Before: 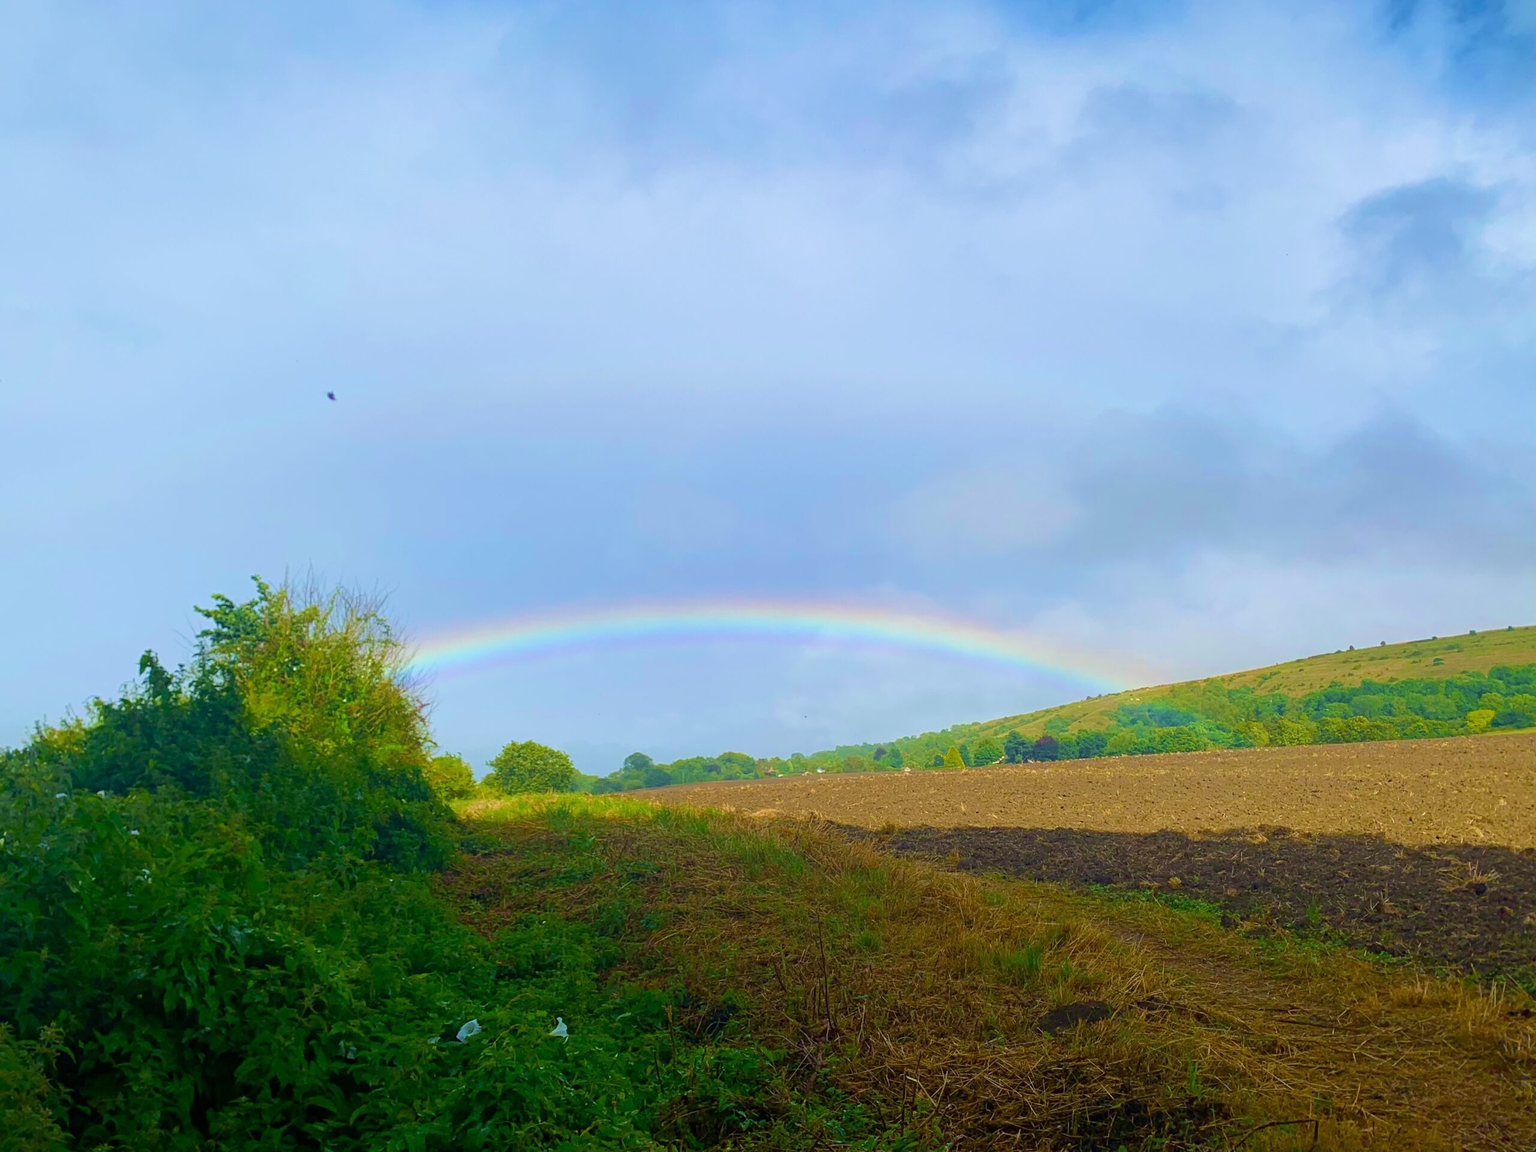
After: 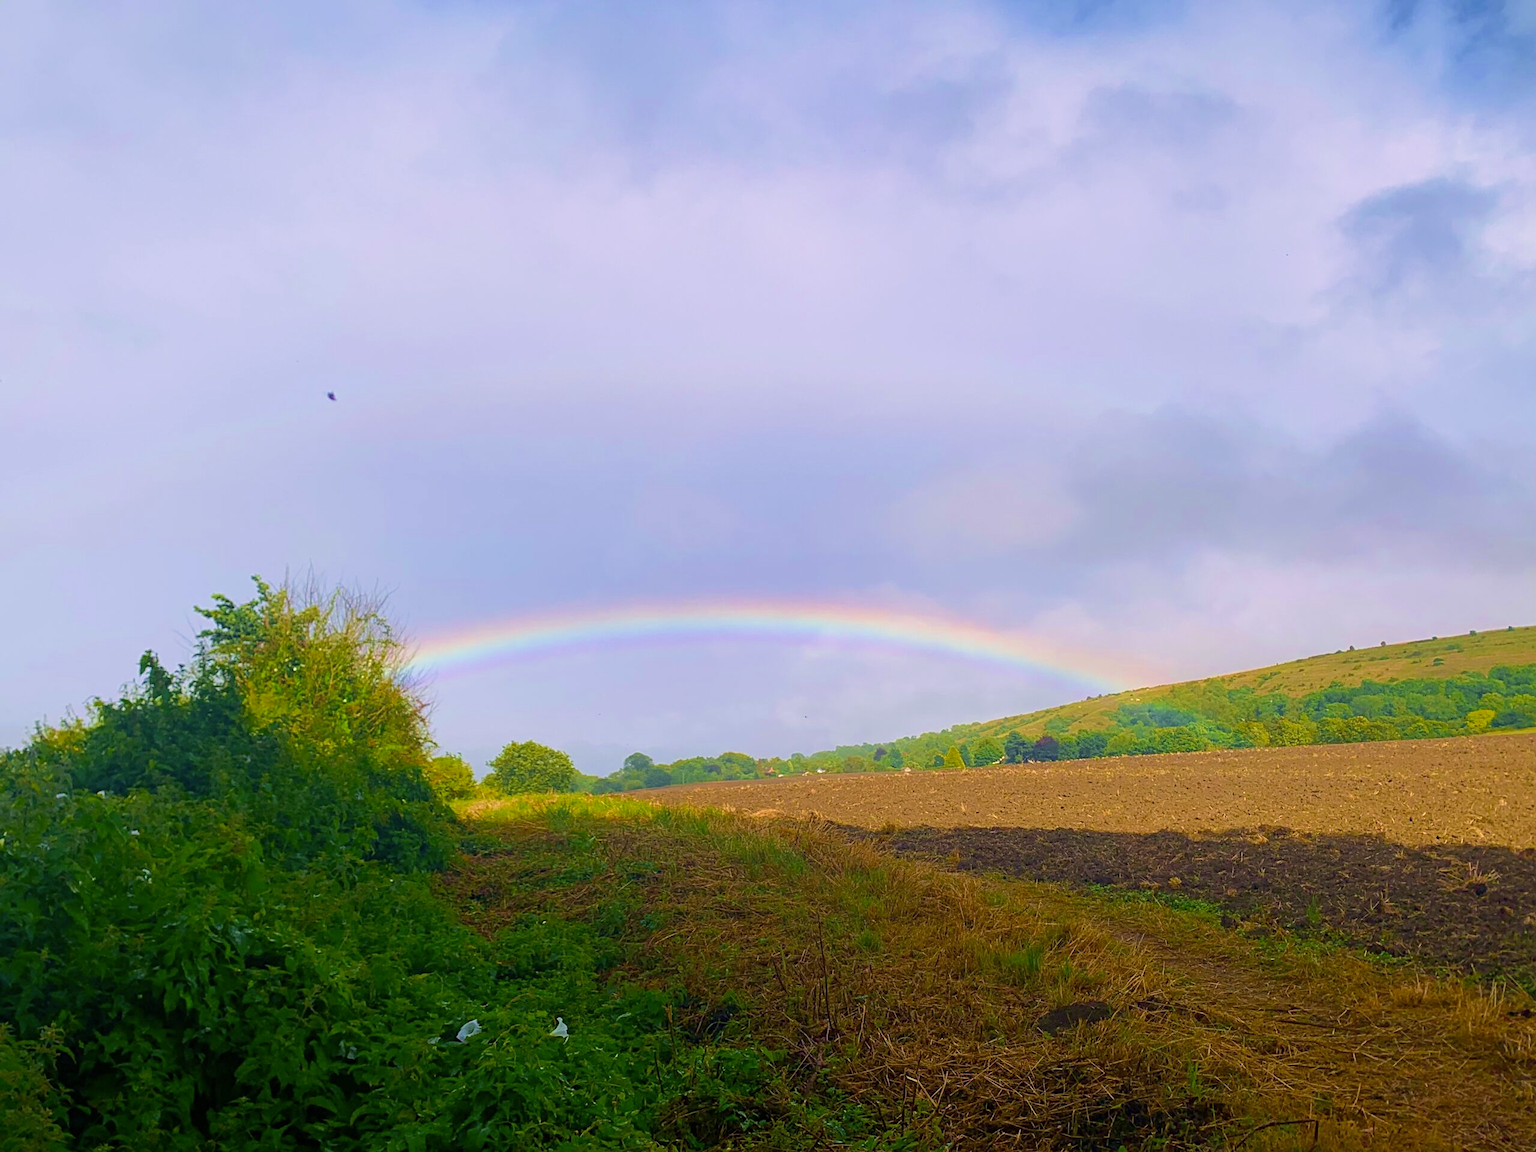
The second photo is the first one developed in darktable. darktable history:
color correction: highlights a* 12.98, highlights b* 5.58
sharpen: amount 0.212
